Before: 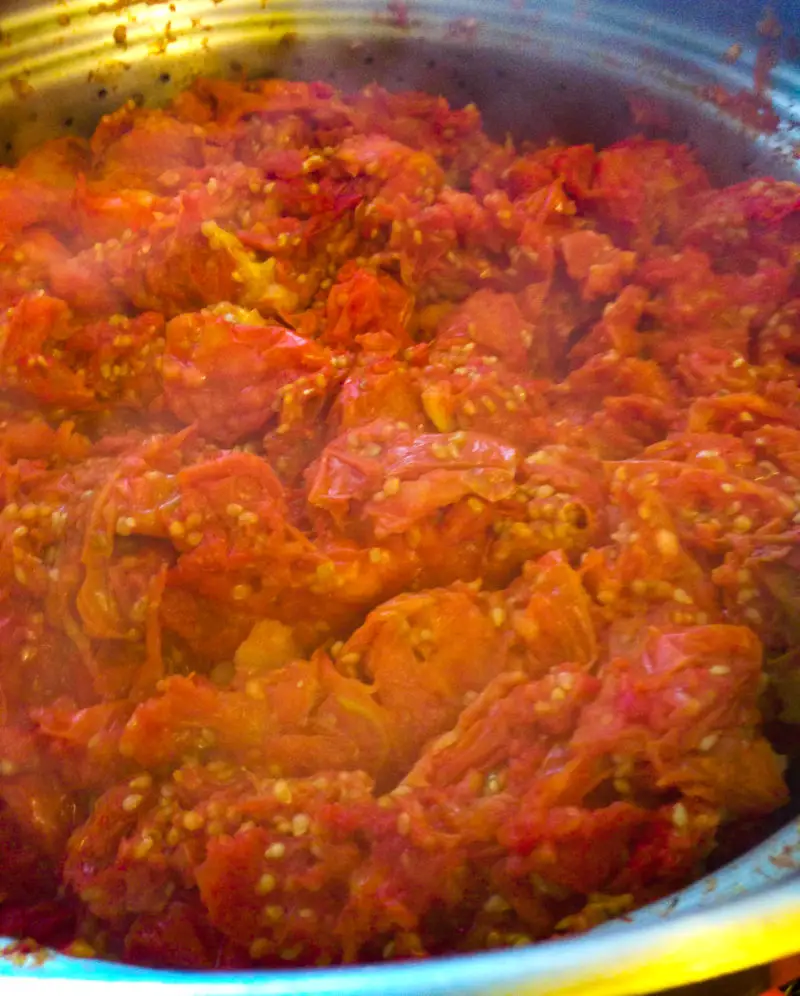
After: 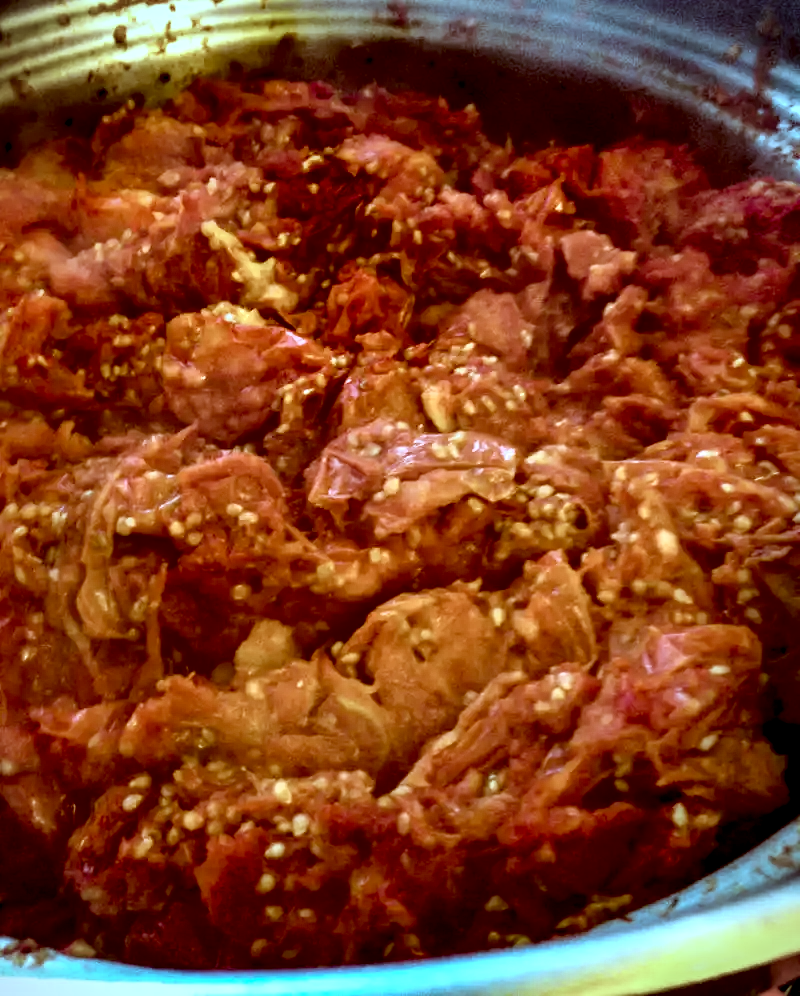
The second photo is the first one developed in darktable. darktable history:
vignetting: fall-off start 91.19%
white balance: red 0.925, blue 1.046
shadows and highlights: on, module defaults
color balance: gamma [0.9, 0.988, 0.975, 1.025], gain [1.05, 1, 1, 1]
exposure: exposure -1 EV, compensate highlight preservation false
local contrast: highlights 115%, shadows 42%, detail 293%
color correction: highlights a* -14.62, highlights b* -16.22, shadows a* 10.12, shadows b* 29.4
